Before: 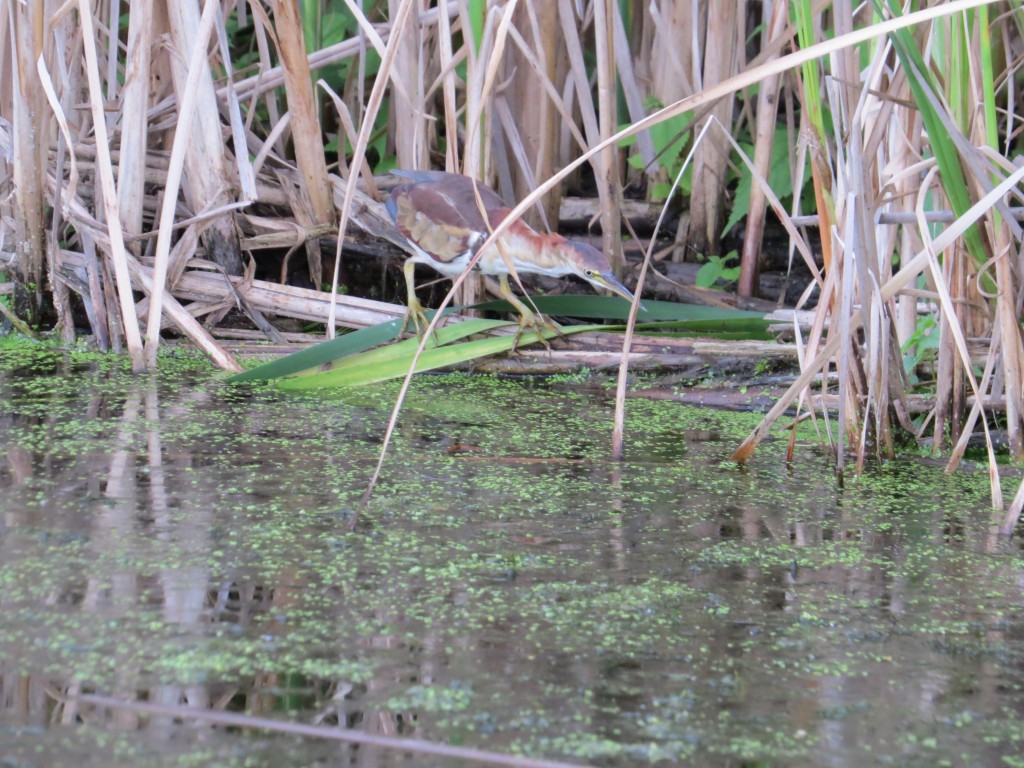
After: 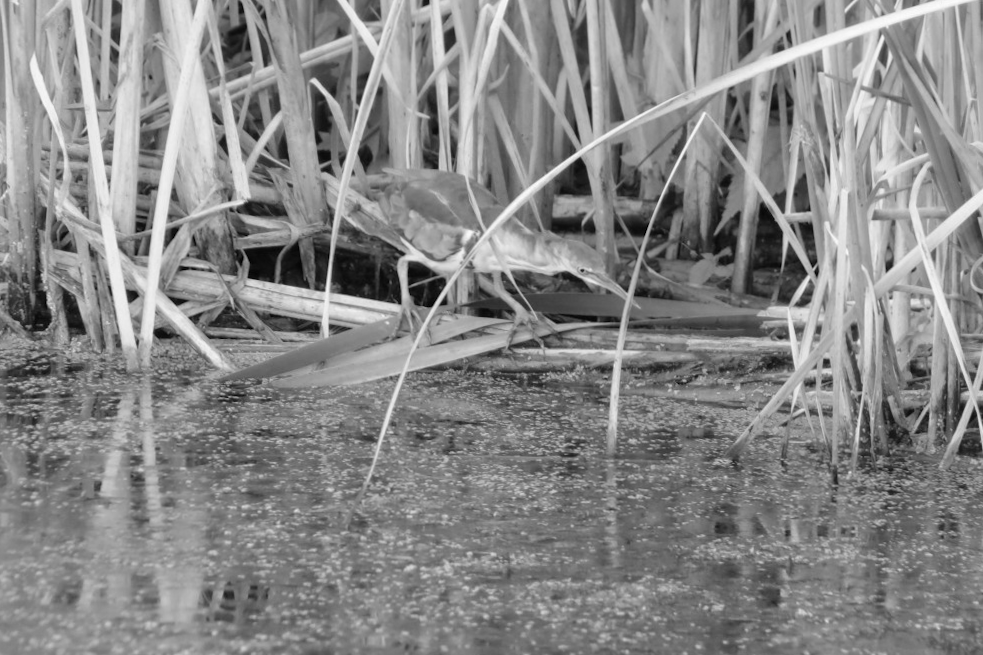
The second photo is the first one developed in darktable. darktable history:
color calibration: output gray [0.22, 0.42, 0.37, 0], illuminant as shot in camera, x 0.358, y 0.373, temperature 4628.91 K
crop and rotate: angle 0.258°, left 0.341%, right 3.079%, bottom 14.117%
